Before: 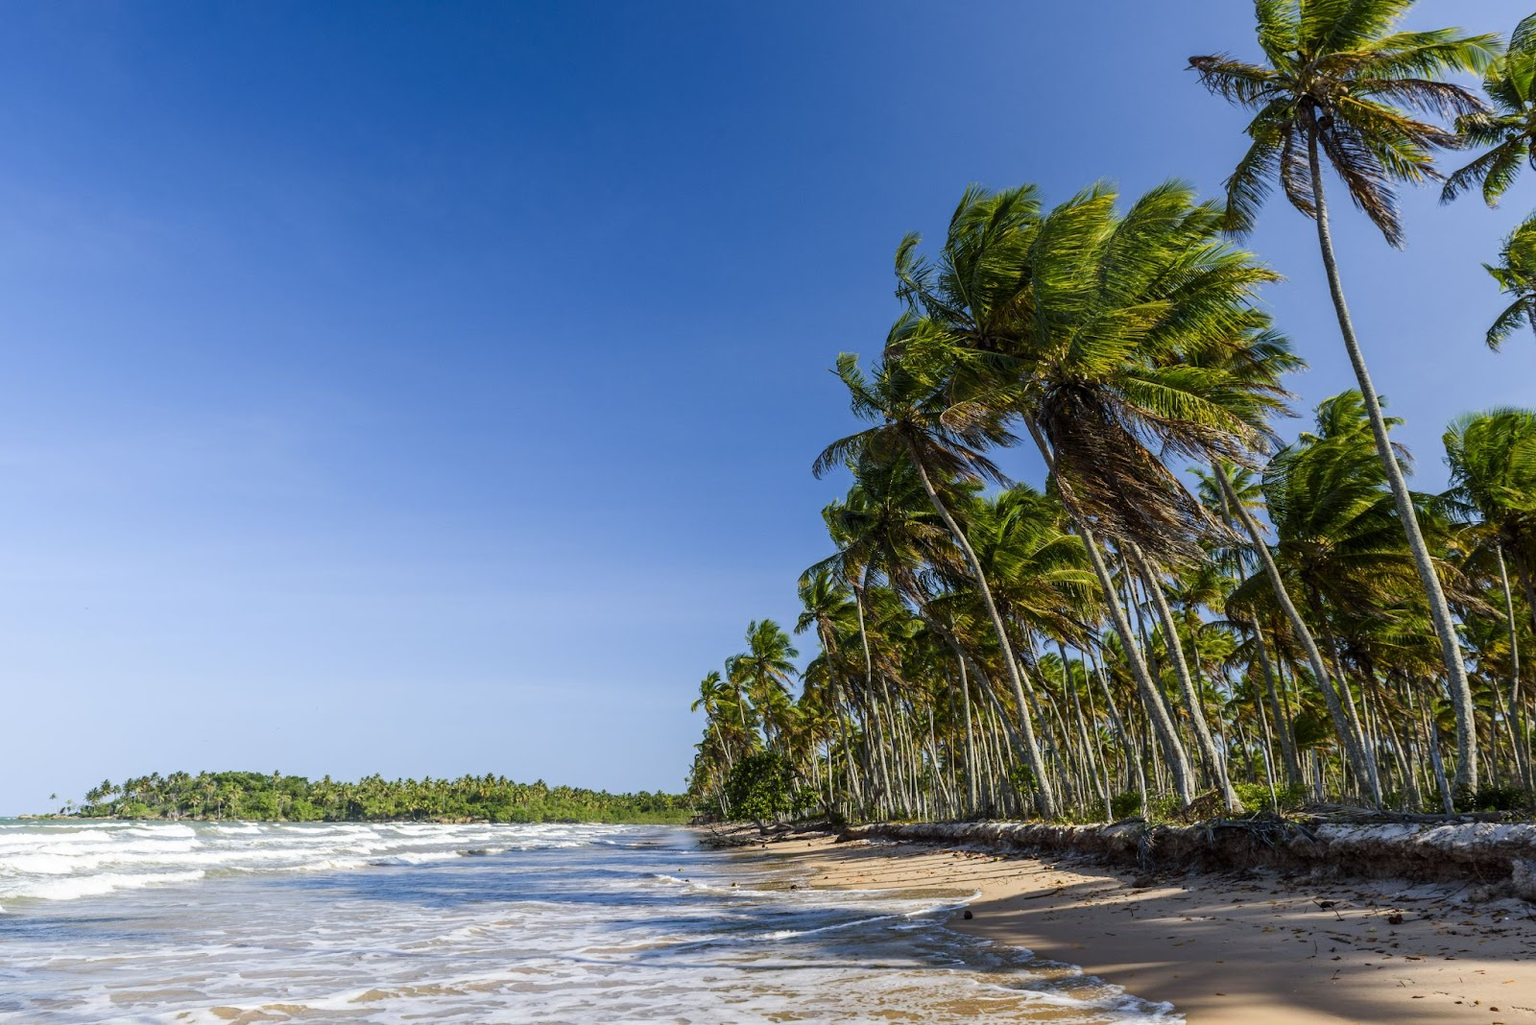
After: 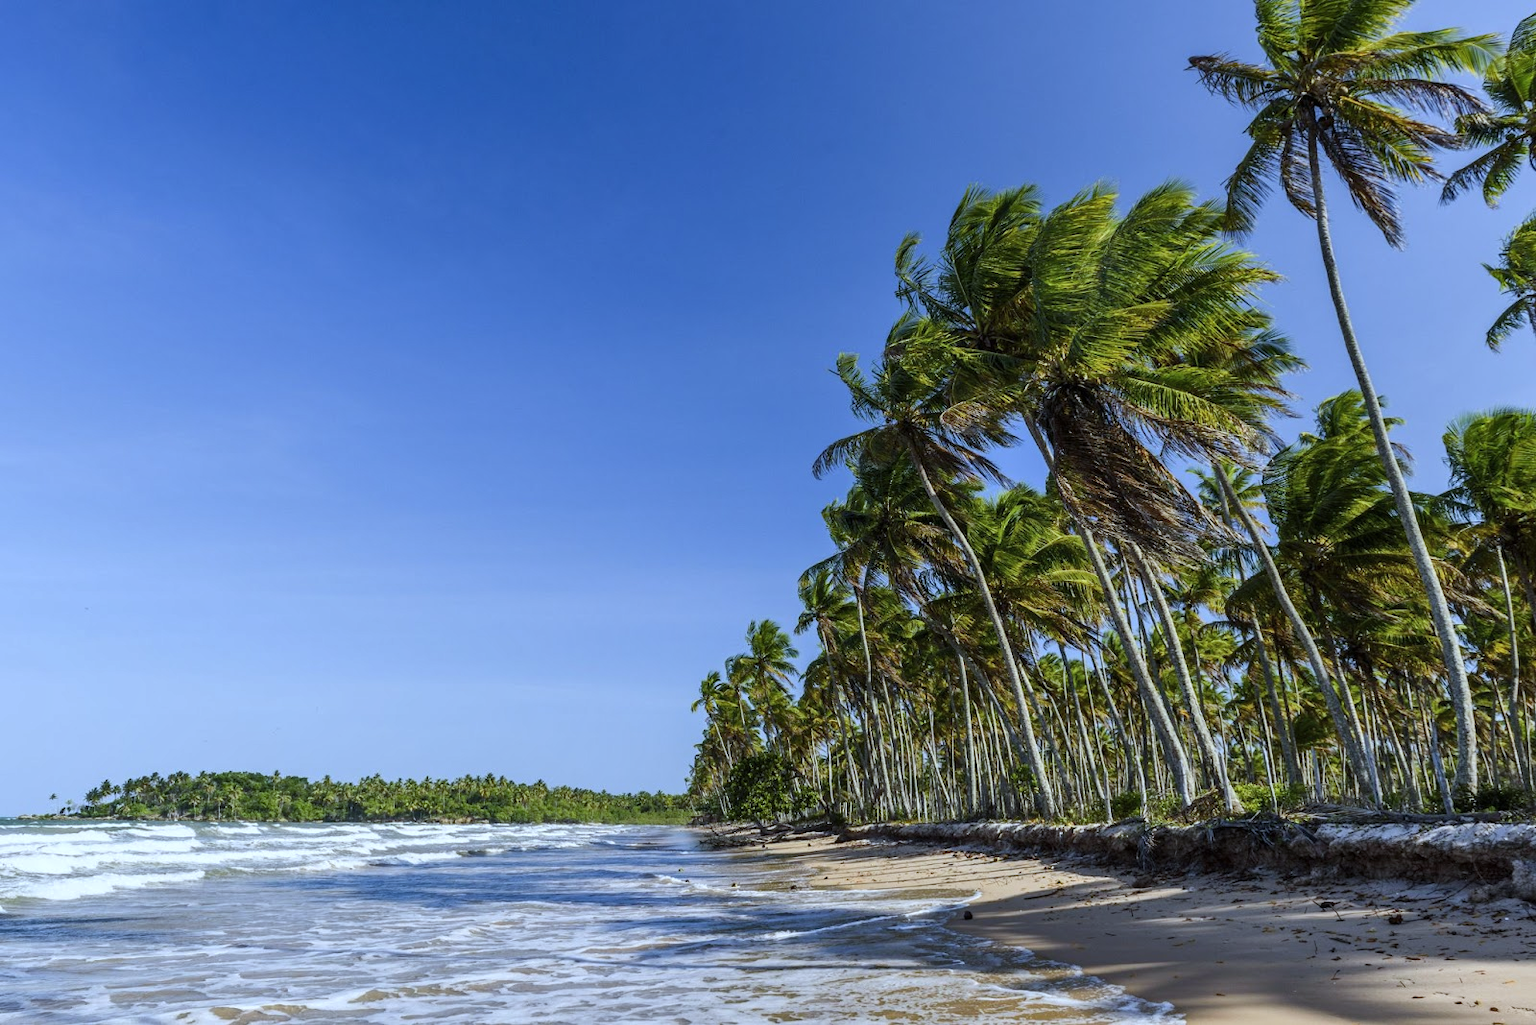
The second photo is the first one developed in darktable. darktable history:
shadows and highlights: soften with gaussian
white balance: red 0.924, blue 1.095
contrast brightness saturation: saturation -0.05
